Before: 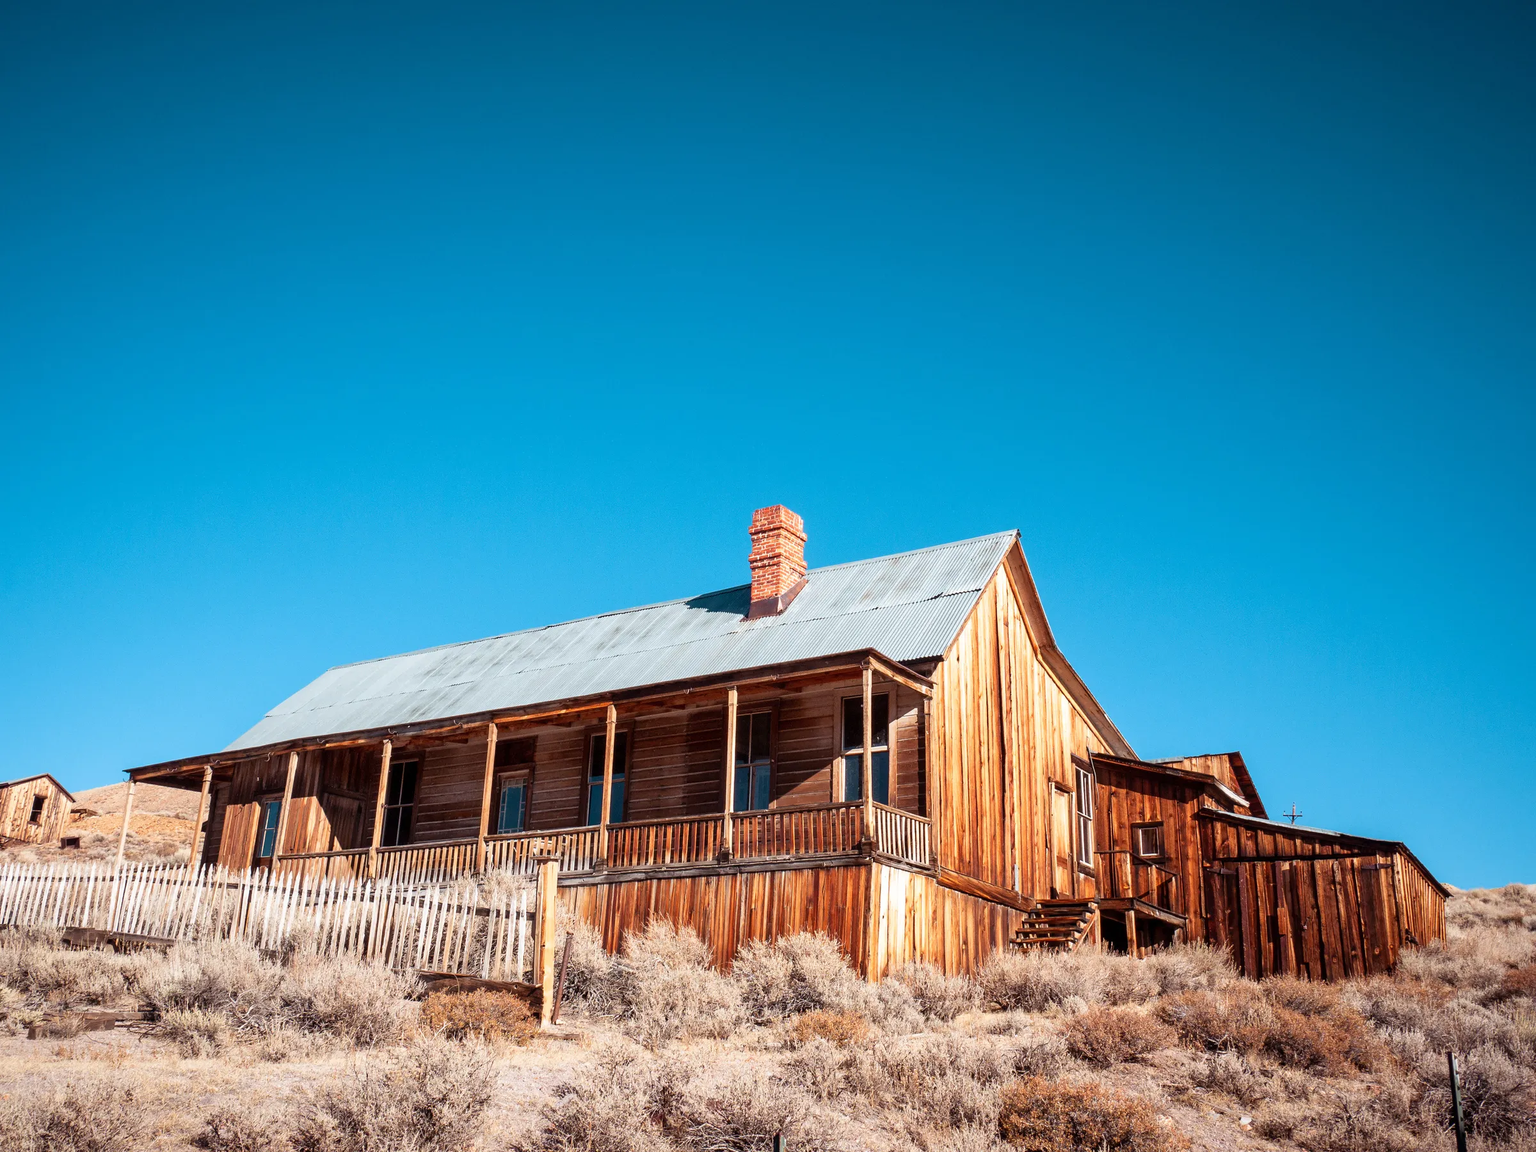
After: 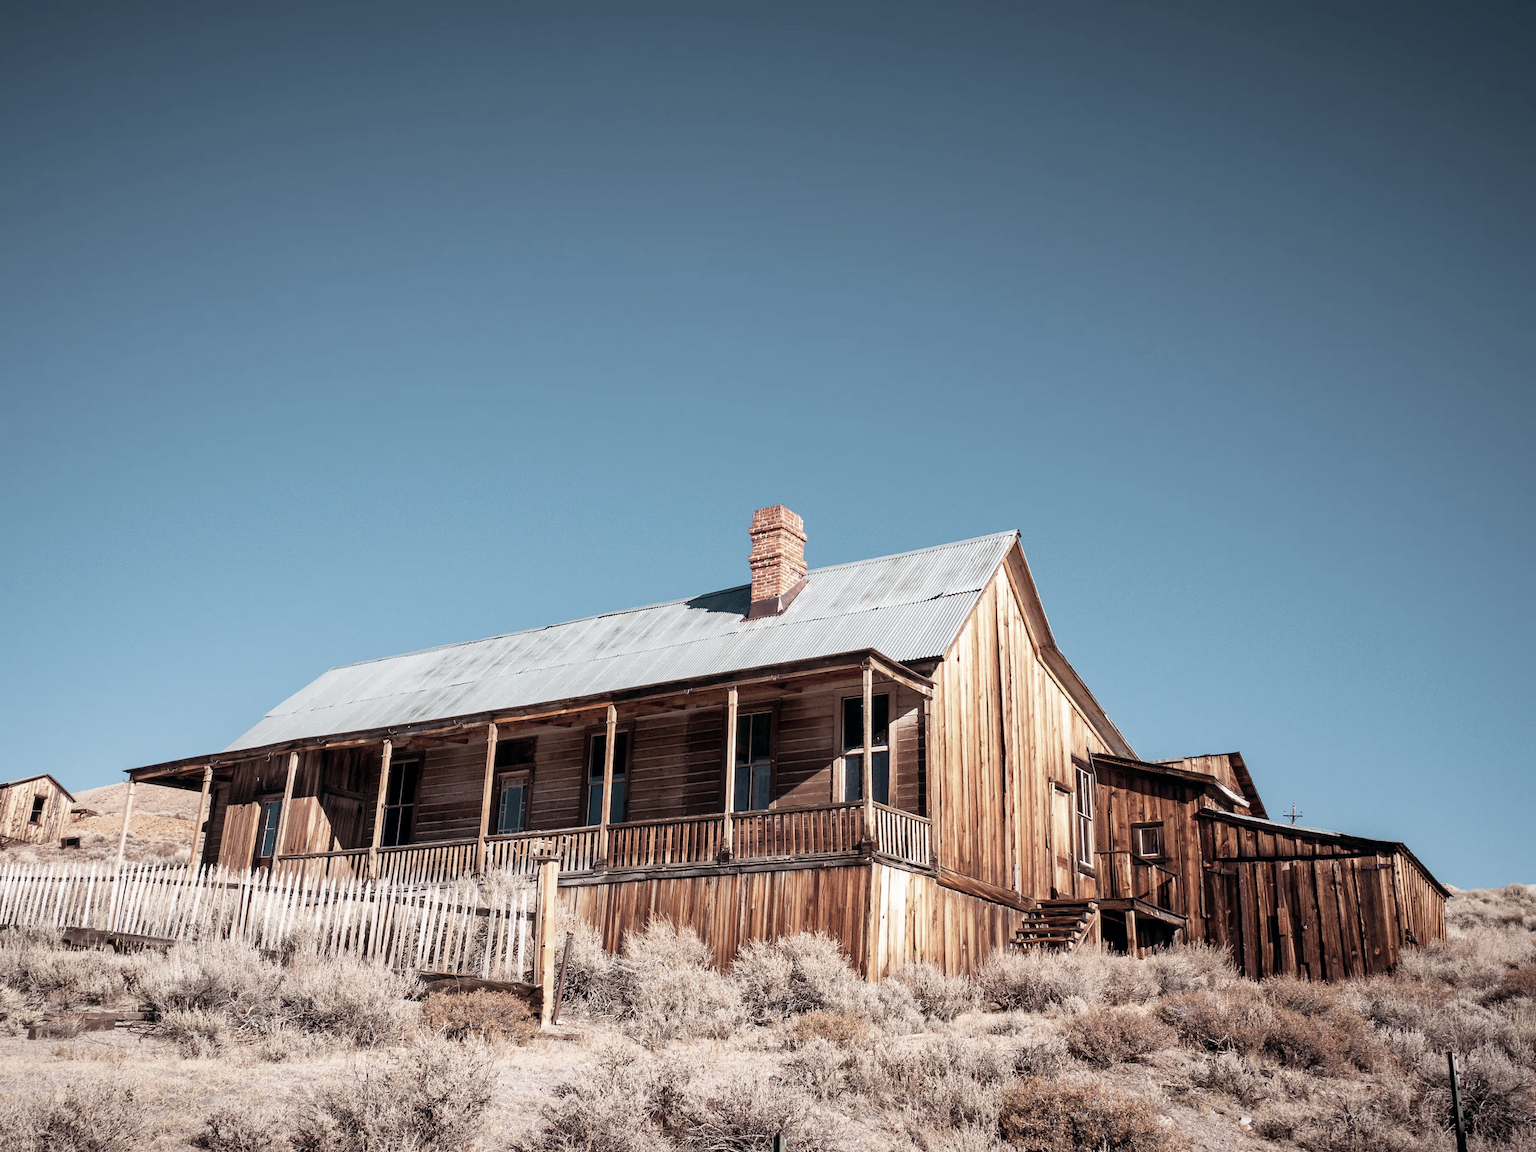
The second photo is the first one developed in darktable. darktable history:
color balance: lift [0.998, 0.998, 1.001, 1.002], gamma [0.995, 1.025, 0.992, 0.975], gain [0.995, 1.02, 0.997, 0.98]
color correction: saturation 0.5
